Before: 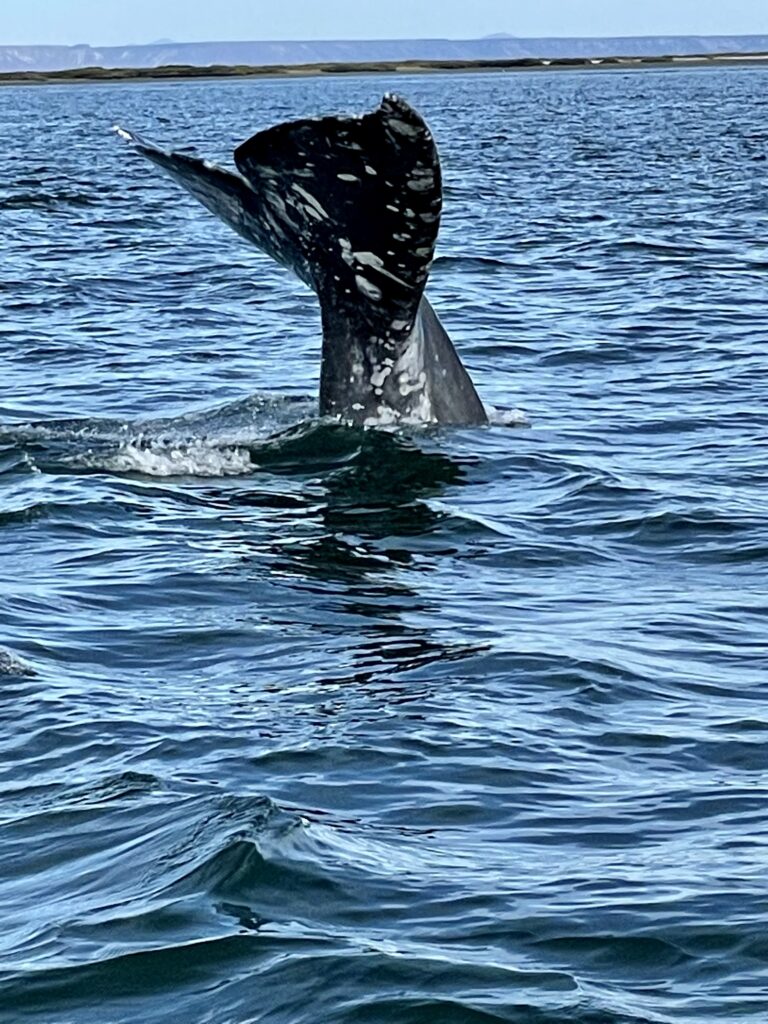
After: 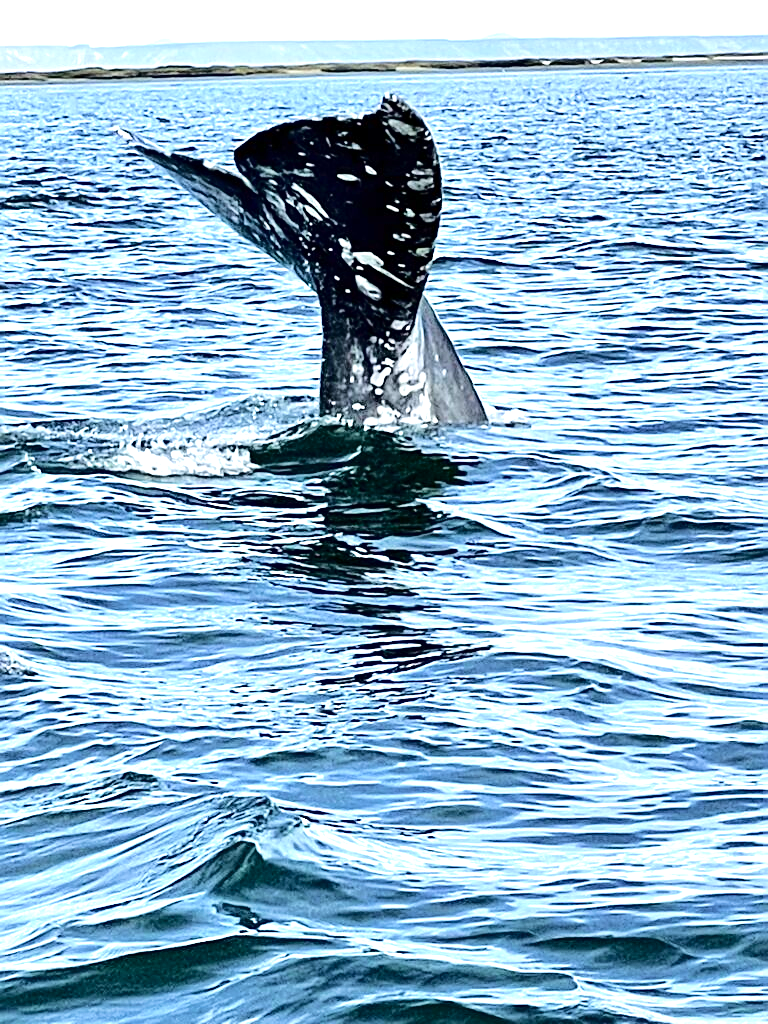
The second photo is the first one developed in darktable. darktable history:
tone curve: curves: ch0 [(0, 0) (0.003, 0.002) (0.011, 0.007) (0.025, 0.014) (0.044, 0.023) (0.069, 0.033) (0.1, 0.052) (0.136, 0.081) (0.177, 0.134) (0.224, 0.205) (0.277, 0.296) (0.335, 0.401) (0.399, 0.501) (0.468, 0.589) (0.543, 0.658) (0.623, 0.738) (0.709, 0.804) (0.801, 0.871) (0.898, 0.93) (1, 1)], color space Lab, independent channels, preserve colors none
sharpen: on, module defaults
velvia: strength 21.61%
exposure: exposure 1.143 EV, compensate highlight preservation false
